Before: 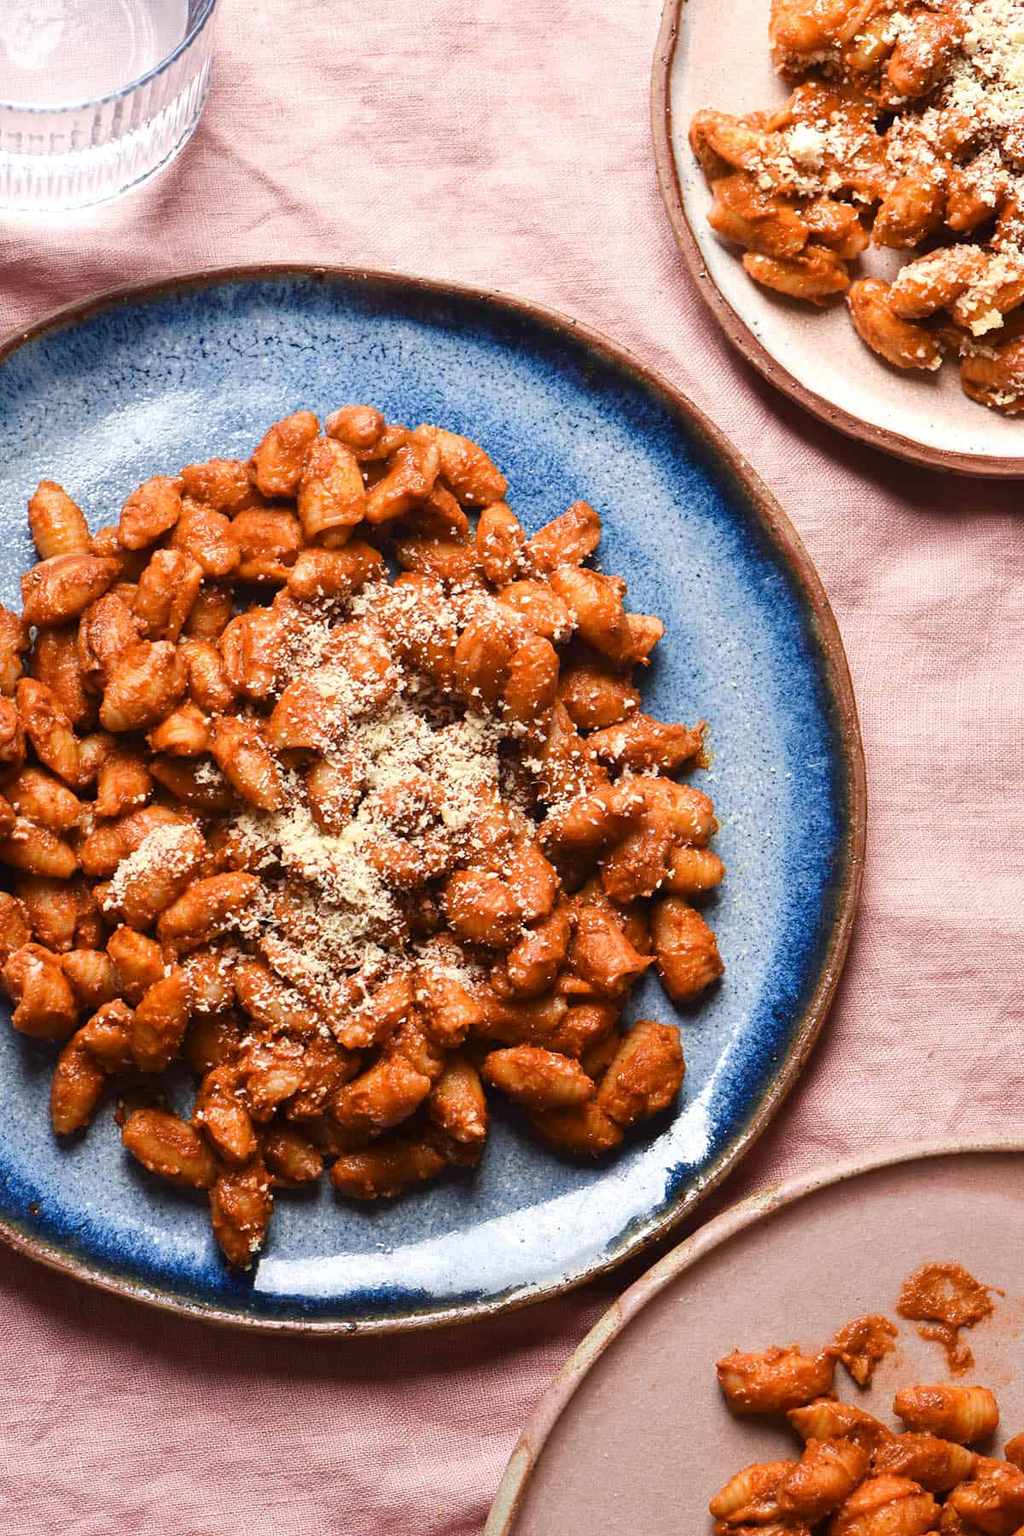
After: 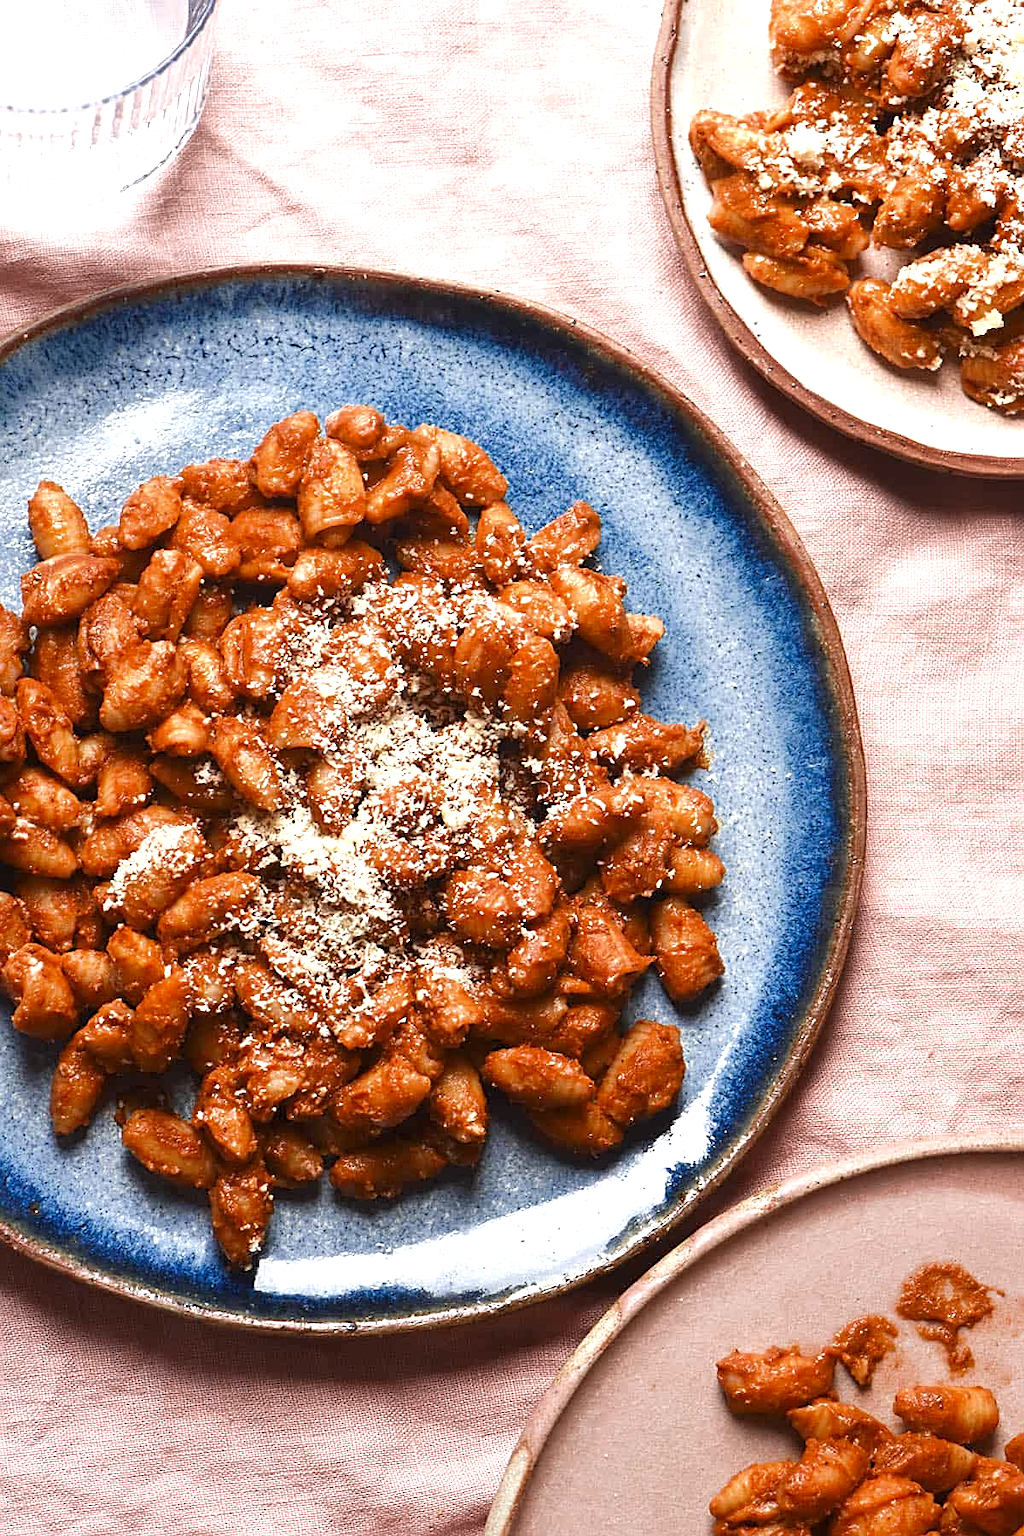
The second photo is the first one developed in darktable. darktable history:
exposure: exposure 0.6 EV, compensate highlight preservation false
sharpen: on, module defaults
color zones: curves: ch0 [(0, 0.5) (0.125, 0.4) (0.25, 0.5) (0.375, 0.4) (0.5, 0.4) (0.625, 0.35) (0.75, 0.35) (0.875, 0.5)]; ch1 [(0, 0.35) (0.125, 0.45) (0.25, 0.35) (0.375, 0.35) (0.5, 0.35) (0.625, 0.35) (0.75, 0.45) (0.875, 0.35)]; ch2 [(0, 0.6) (0.125, 0.5) (0.25, 0.5) (0.375, 0.6) (0.5, 0.6) (0.625, 0.5) (0.75, 0.5) (0.875, 0.5)]
